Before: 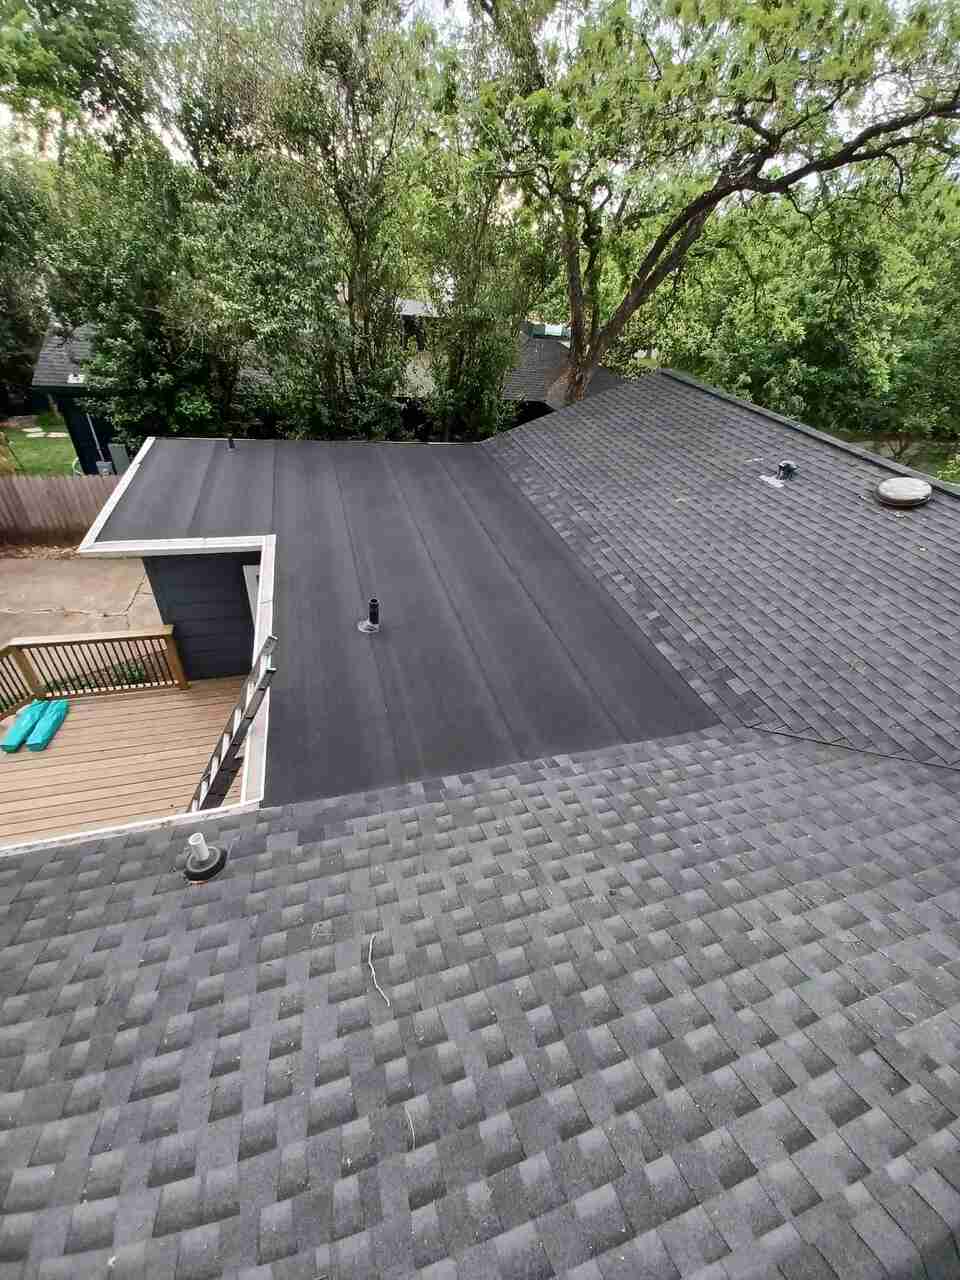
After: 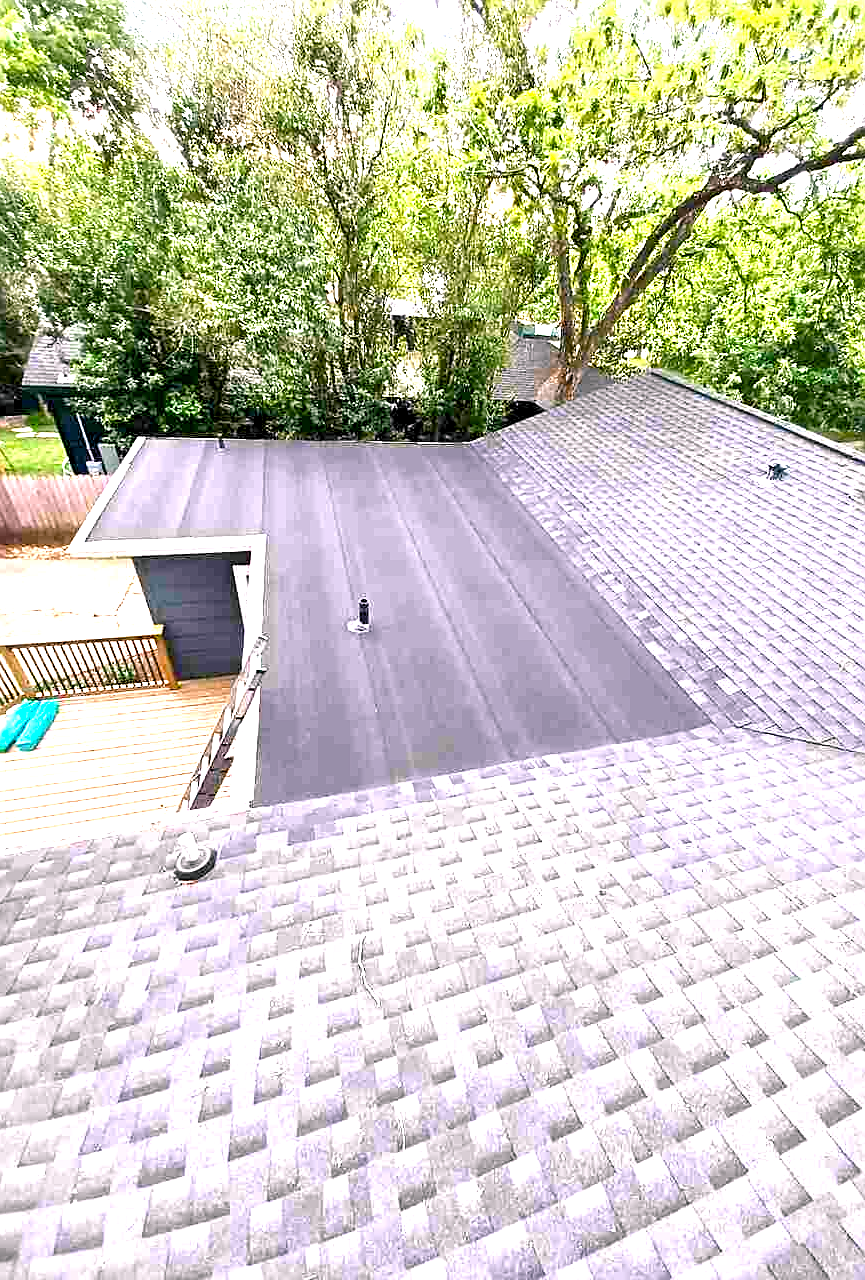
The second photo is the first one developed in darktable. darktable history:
exposure: black level correction 0, exposure 1.975 EV, compensate exposure bias true, compensate highlight preservation false
sharpen: on, module defaults
color balance rgb: shadows lift › chroma 2%, shadows lift › hue 217.2°, power › chroma 0.25%, power › hue 60°, highlights gain › chroma 1.5%, highlights gain › hue 309.6°, global offset › luminance -0.5%, perceptual saturation grading › global saturation 15%, global vibrance 20%
crop and rotate: left 1.088%, right 8.807%
